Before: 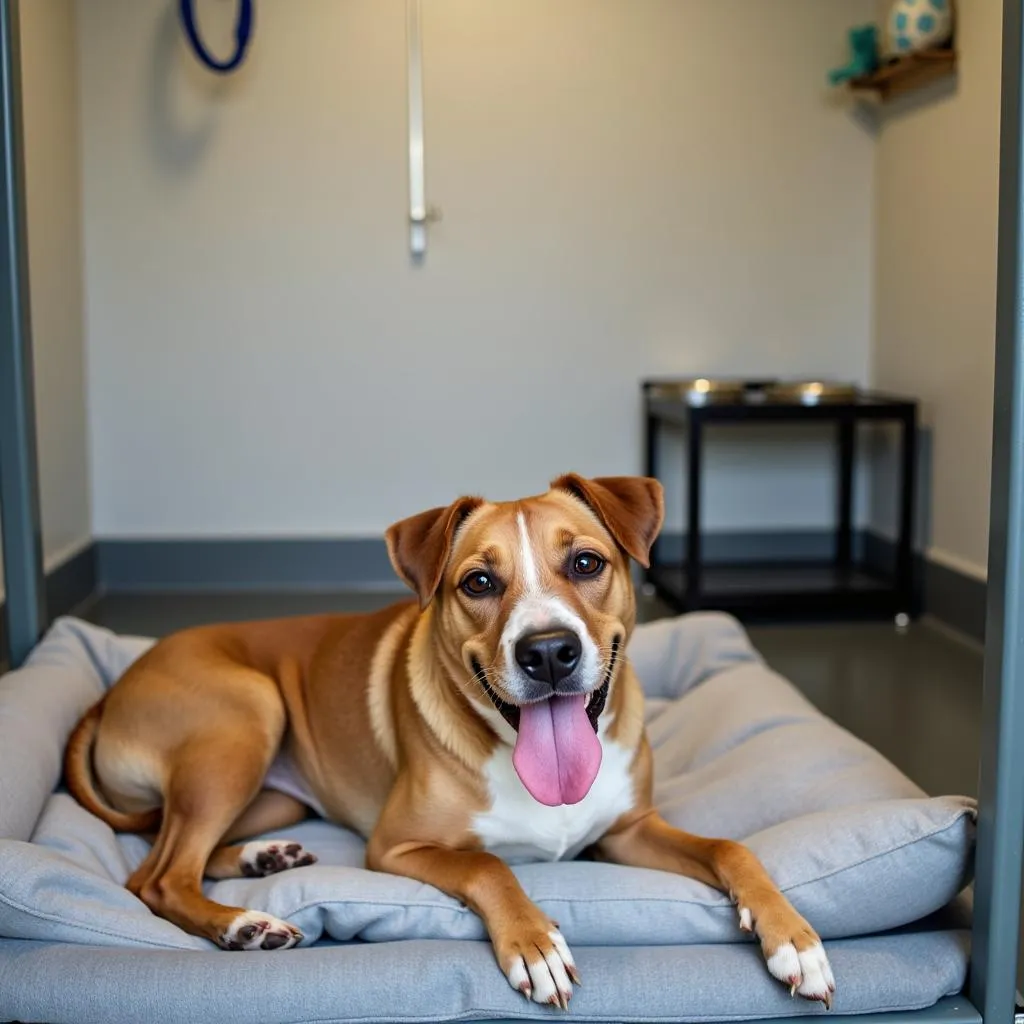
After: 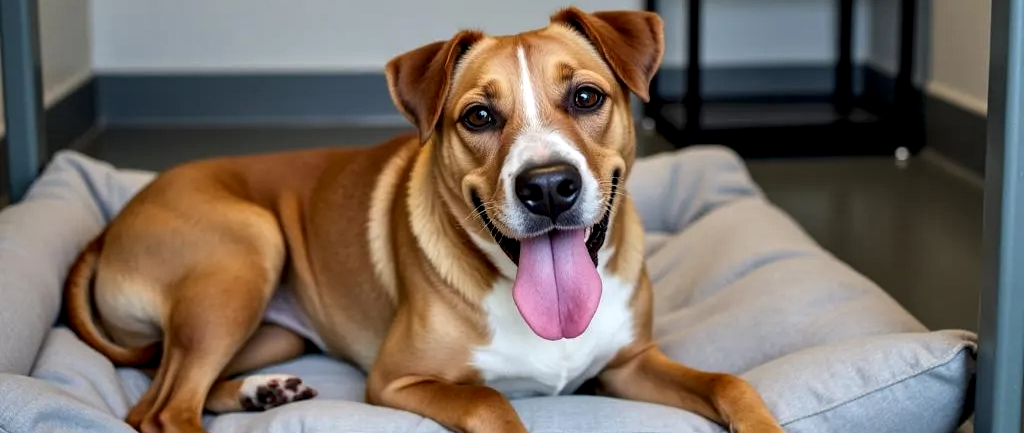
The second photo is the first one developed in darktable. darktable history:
local contrast: highlights 26%, shadows 76%, midtone range 0.75
crop: top 45.558%, bottom 12.106%
